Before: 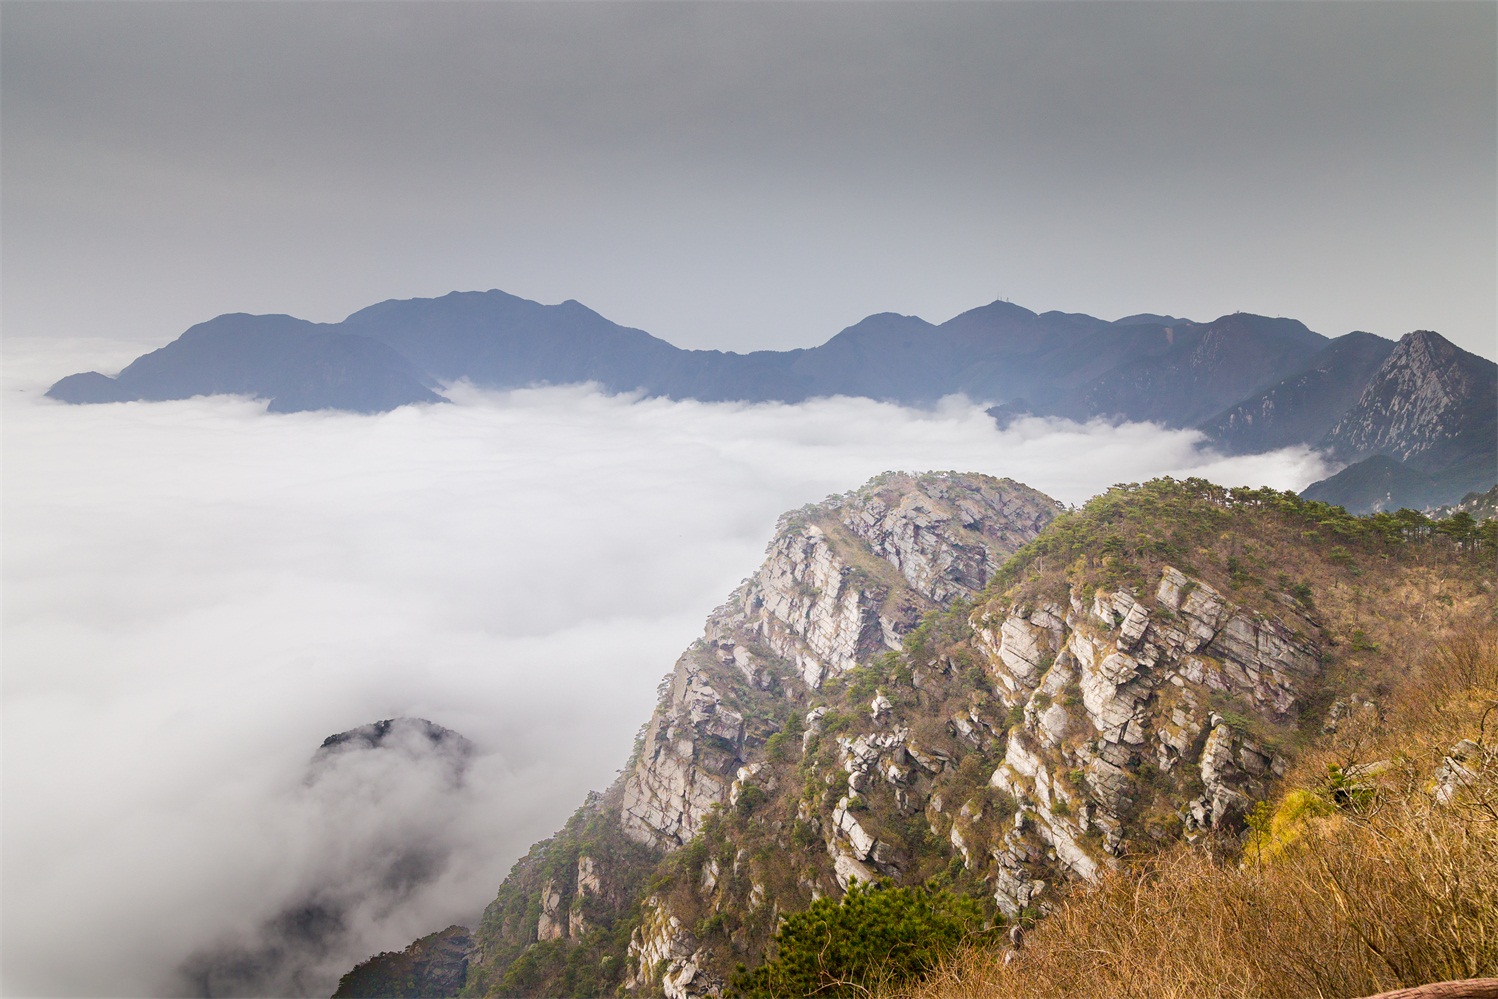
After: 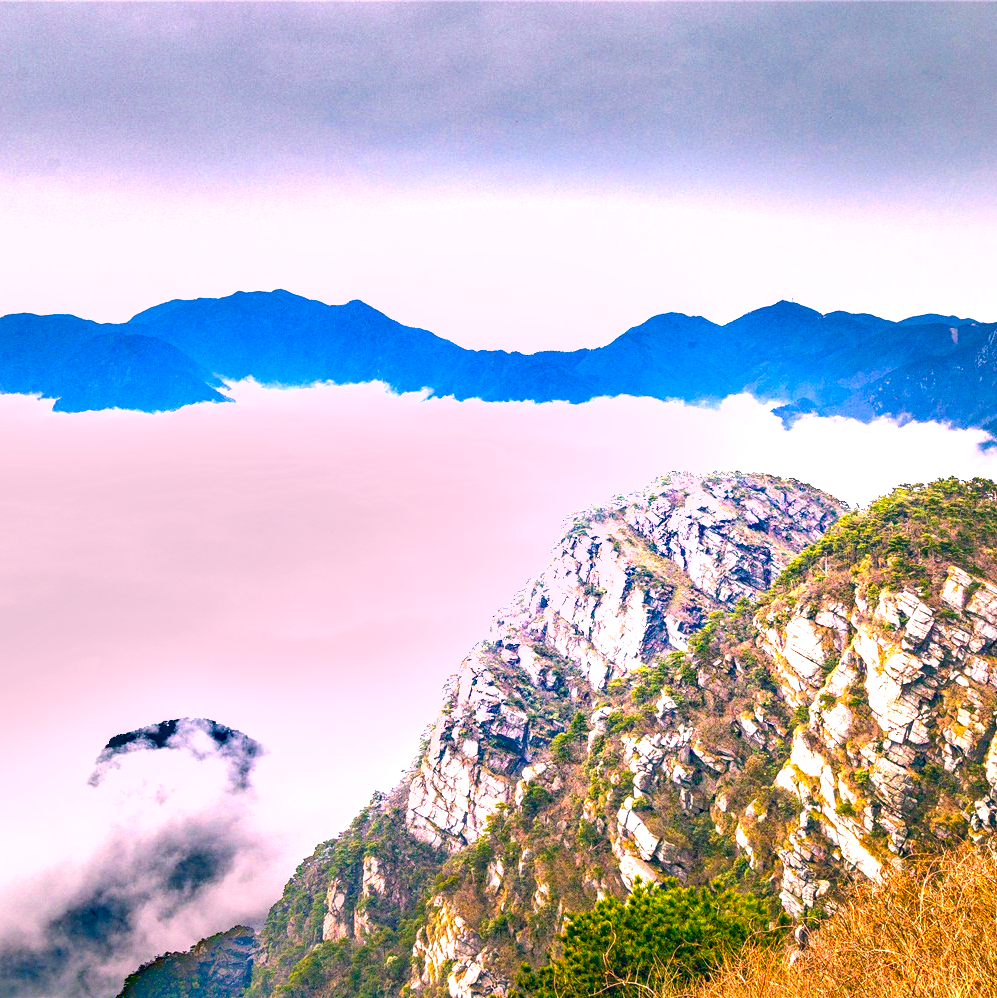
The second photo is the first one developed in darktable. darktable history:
local contrast: detail 130%
shadows and highlights: soften with gaussian
crop and rotate: left 14.408%, right 18.977%
exposure: black level correction 0, exposure 1.392 EV, compensate highlight preservation false
haze removal: strength 0.415, compatibility mode true, adaptive false
color calibration: gray › normalize channels true, illuminant as shot in camera, x 0.36, y 0.363, temperature 4594.5 K, gamut compression 0.012
color correction: highlights a* 16.86, highlights b* 0.196, shadows a* -15.11, shadows b* -14.29, saturation 1.5
